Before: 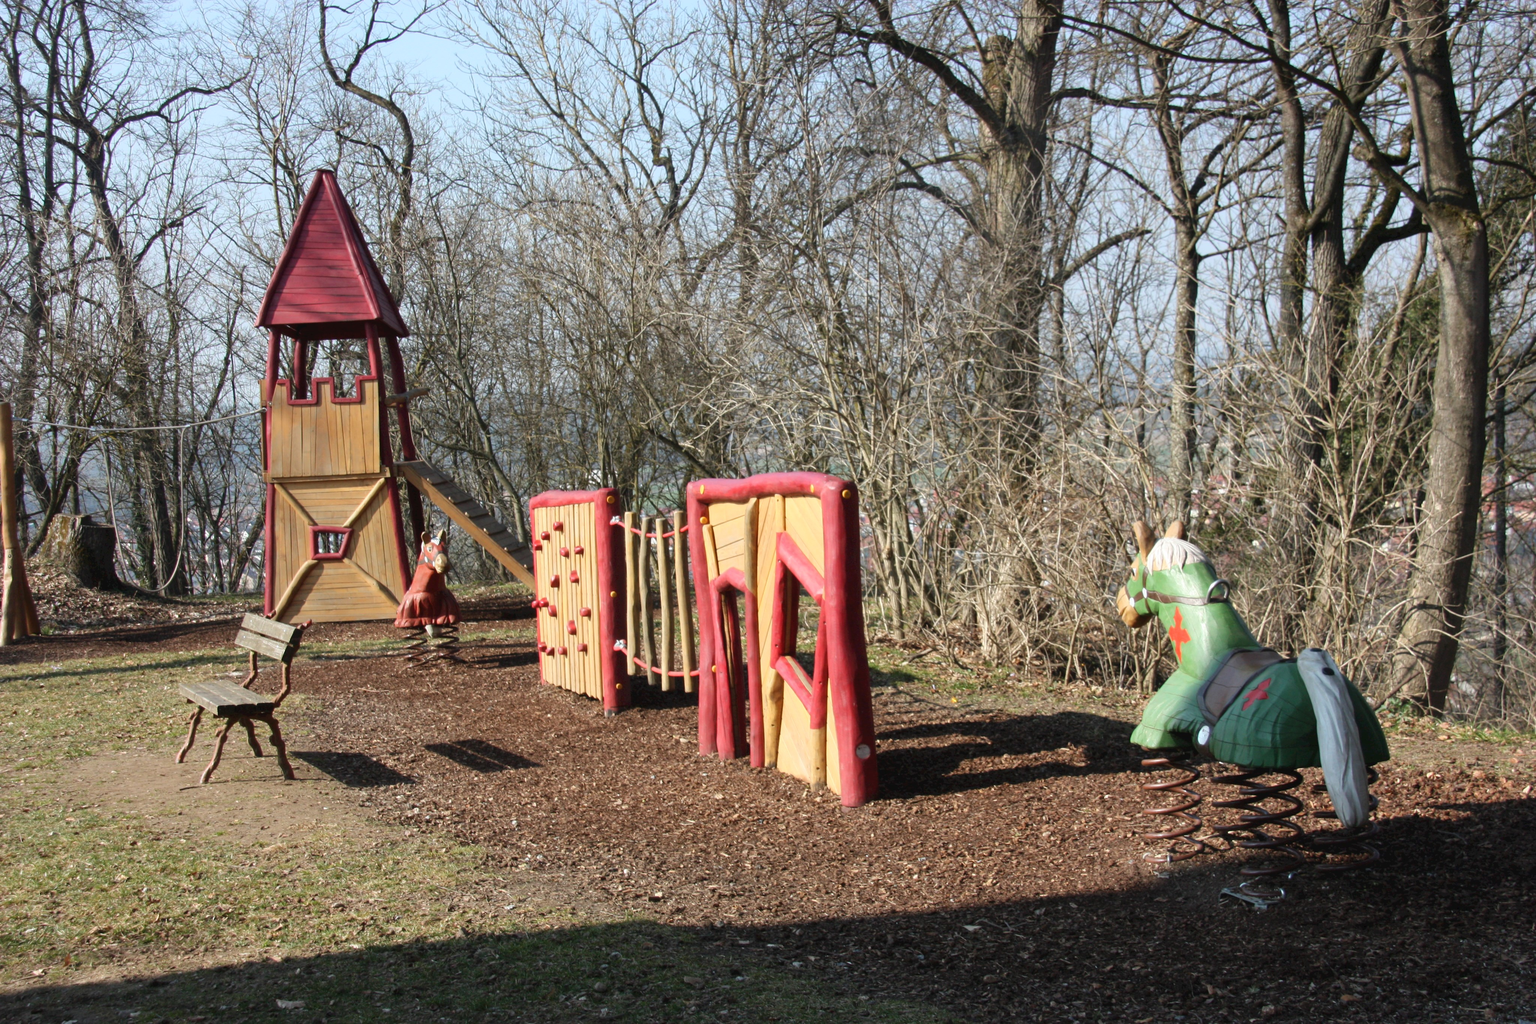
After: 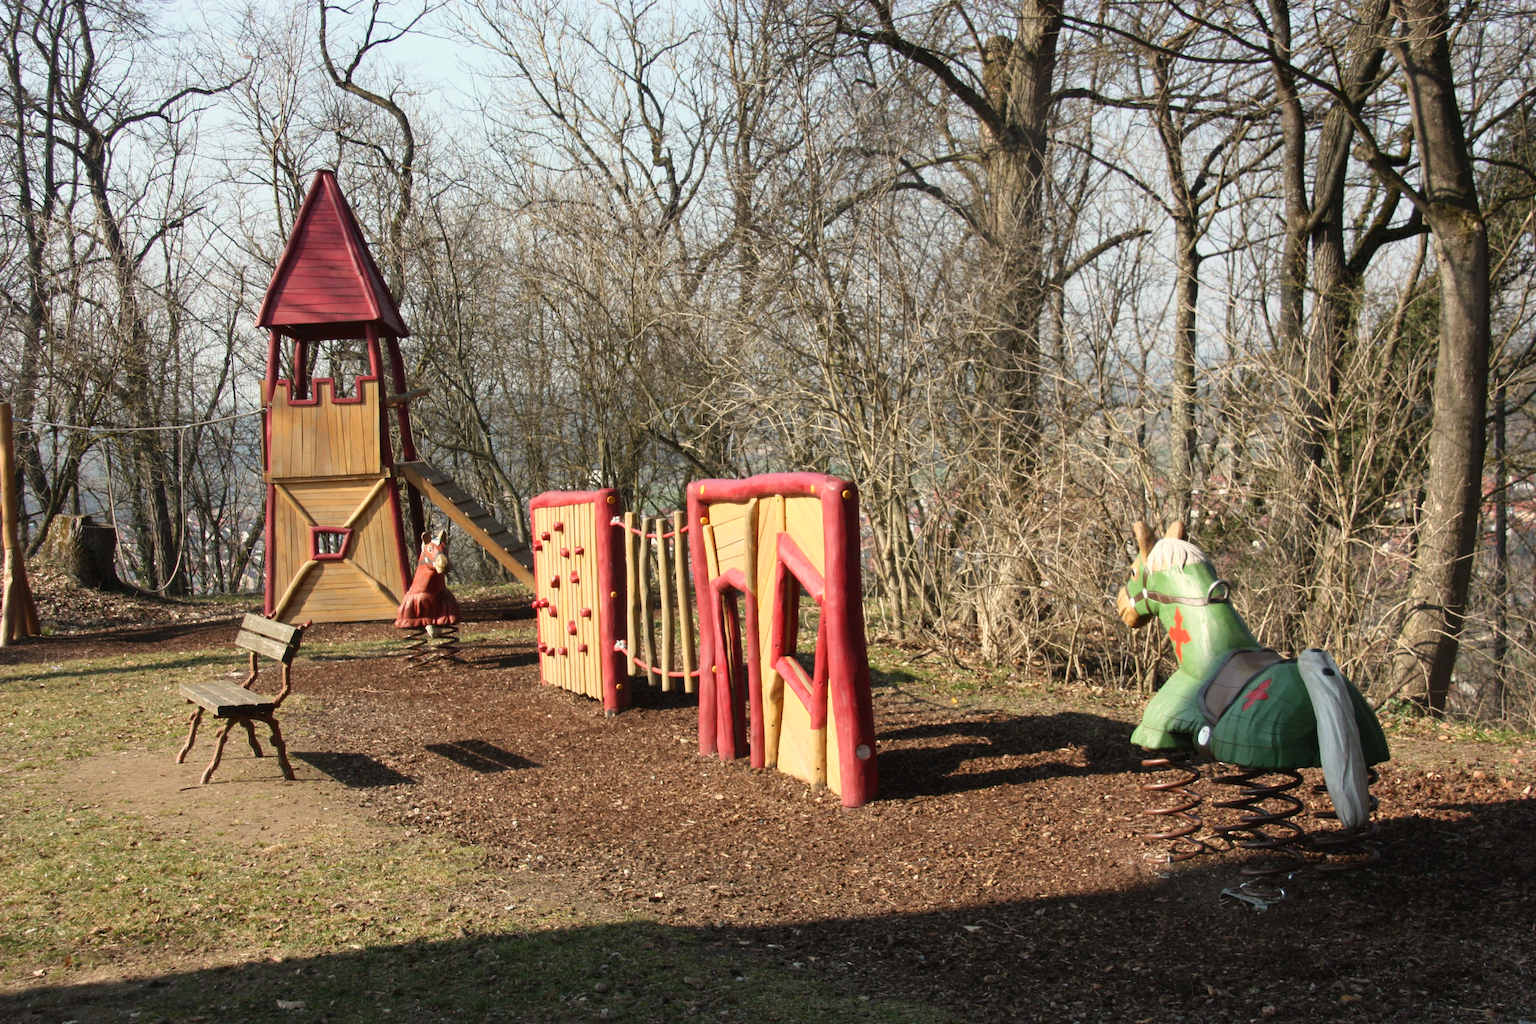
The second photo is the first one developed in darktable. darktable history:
white balance: red 1.009, blue 0.985
color calibration: x 0.329, y 0.345, temperature 5633 K
shadows and highlights: shadows 0, highlights 40
